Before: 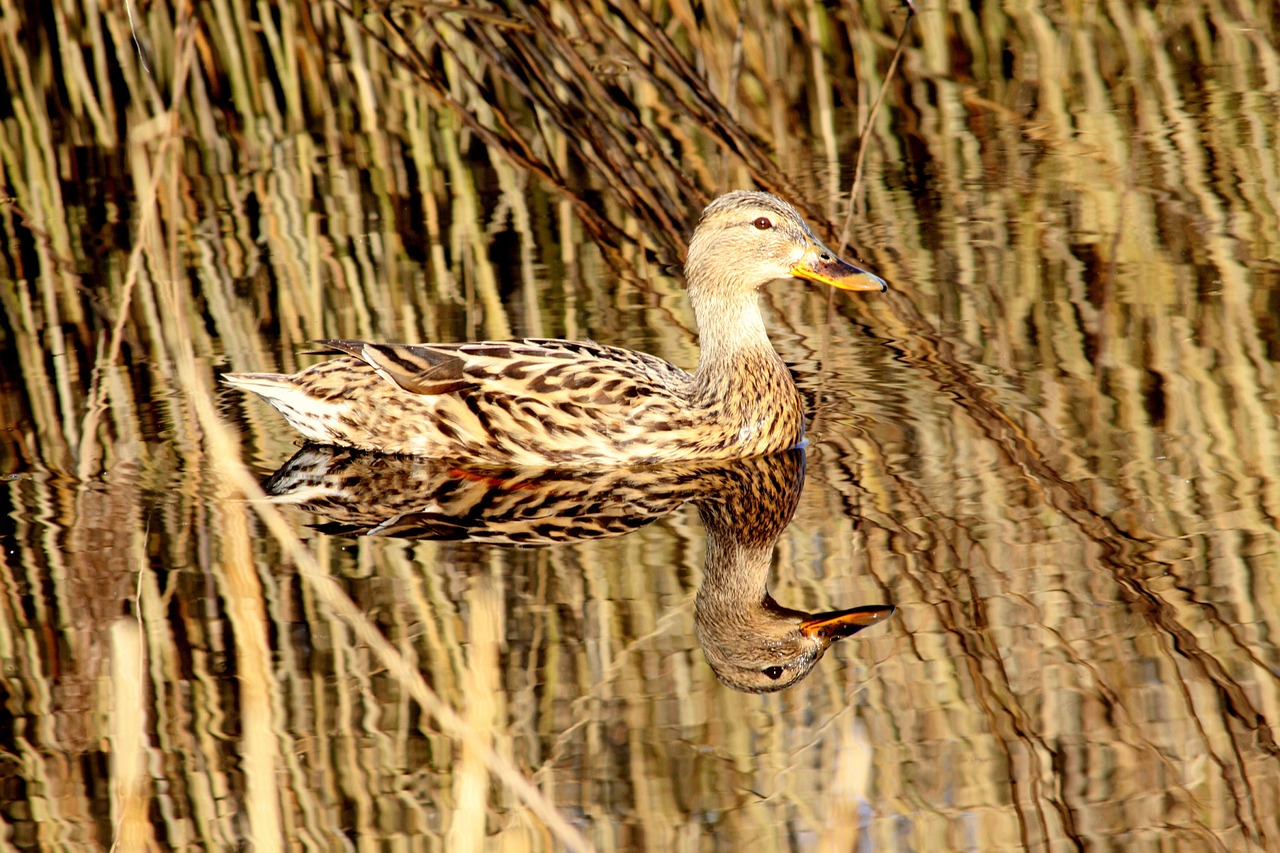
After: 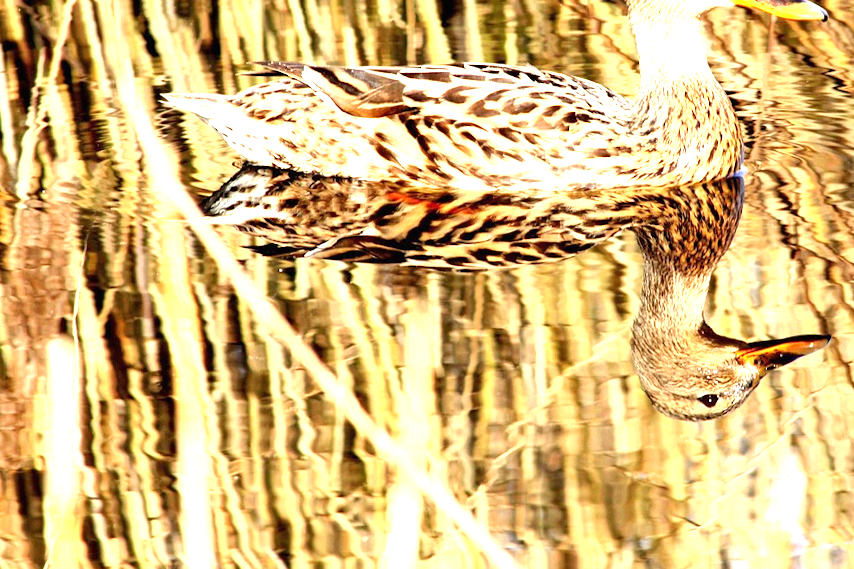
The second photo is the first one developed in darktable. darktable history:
crop and rotate: angle -0.82°, left 3.85%, top 31.828%, right 27.992%
exposure: black level correction 0, exposure 1.45 EV, compensate exposure bias true, compensate highlight preservation false
